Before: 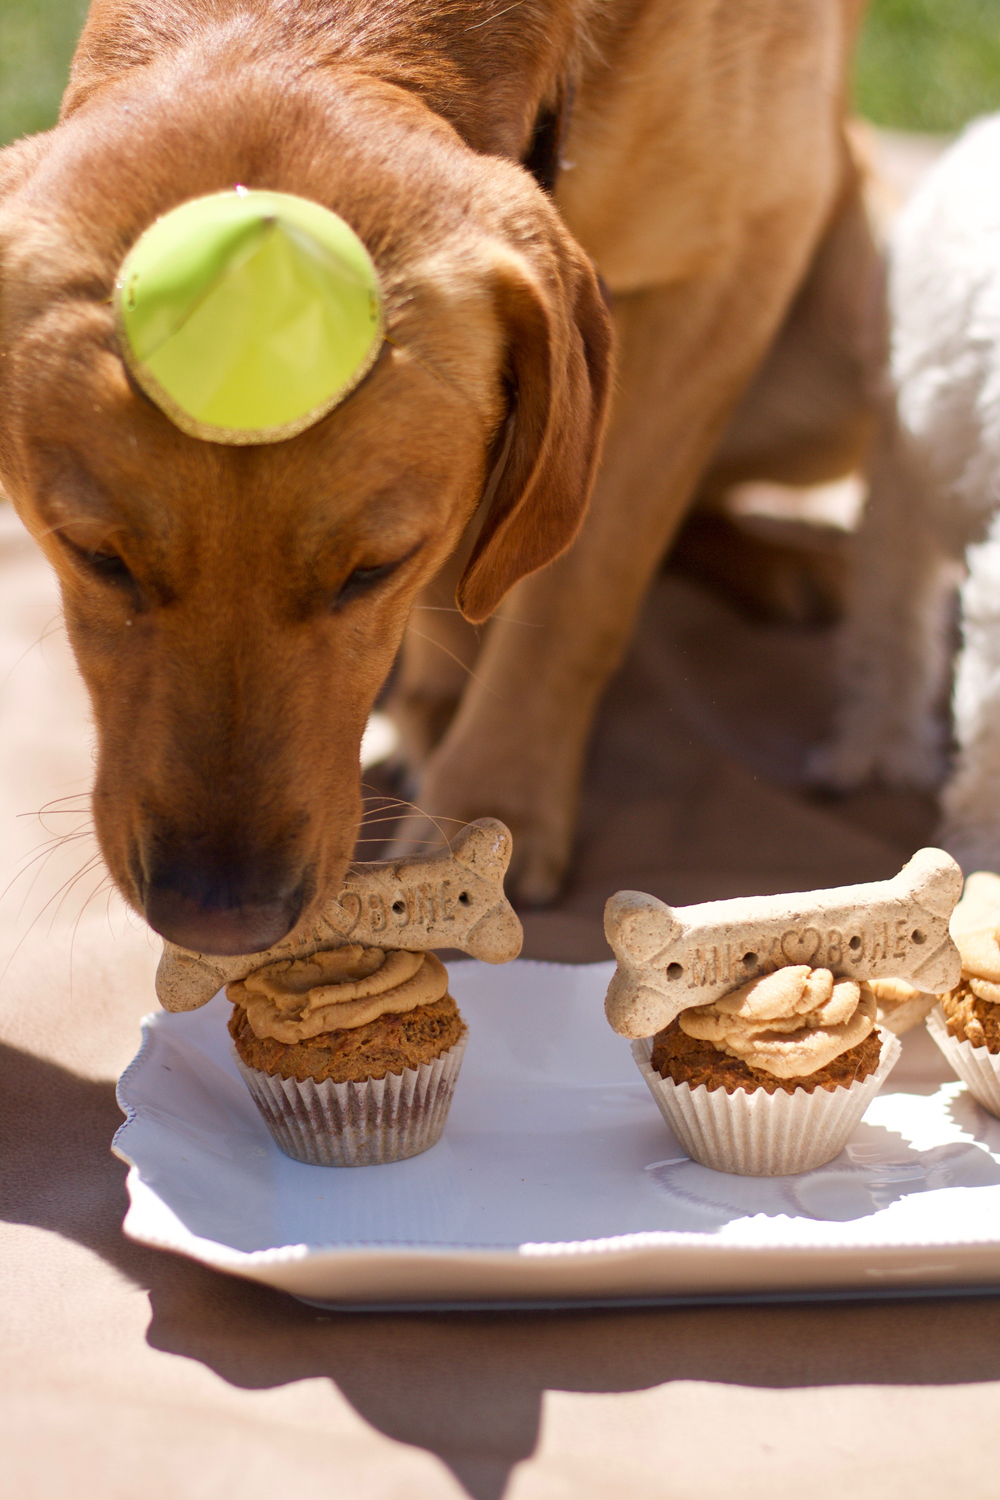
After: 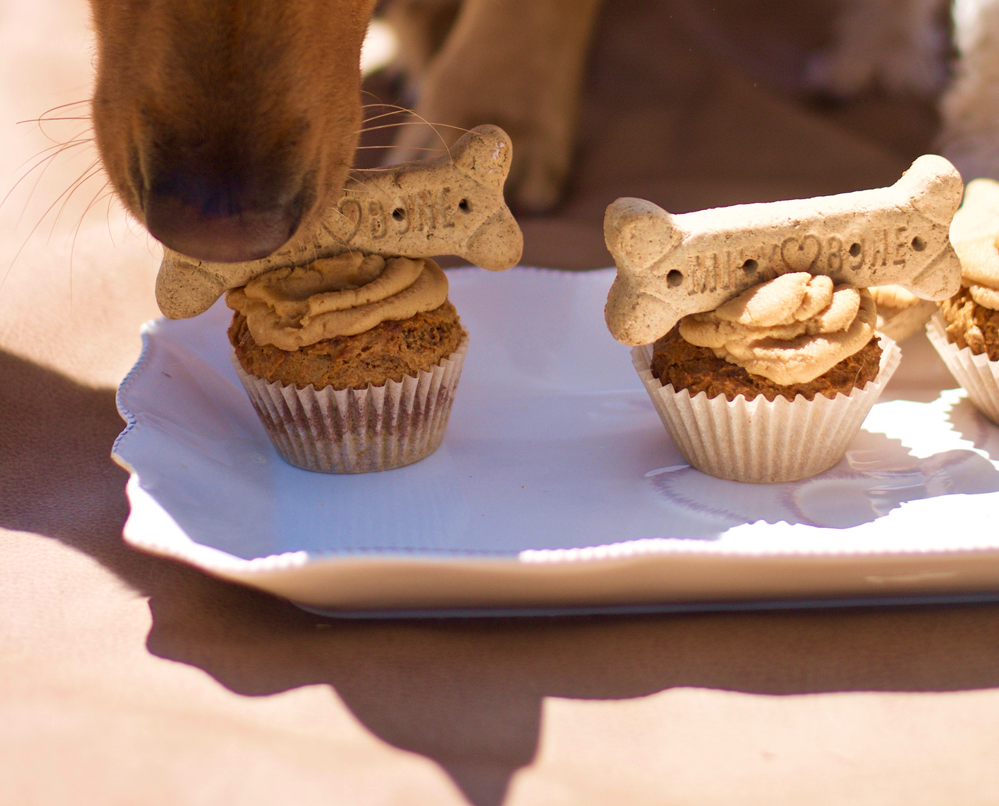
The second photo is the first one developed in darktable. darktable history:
velvia: strength 45%
crop and rotate: top 46.237%
